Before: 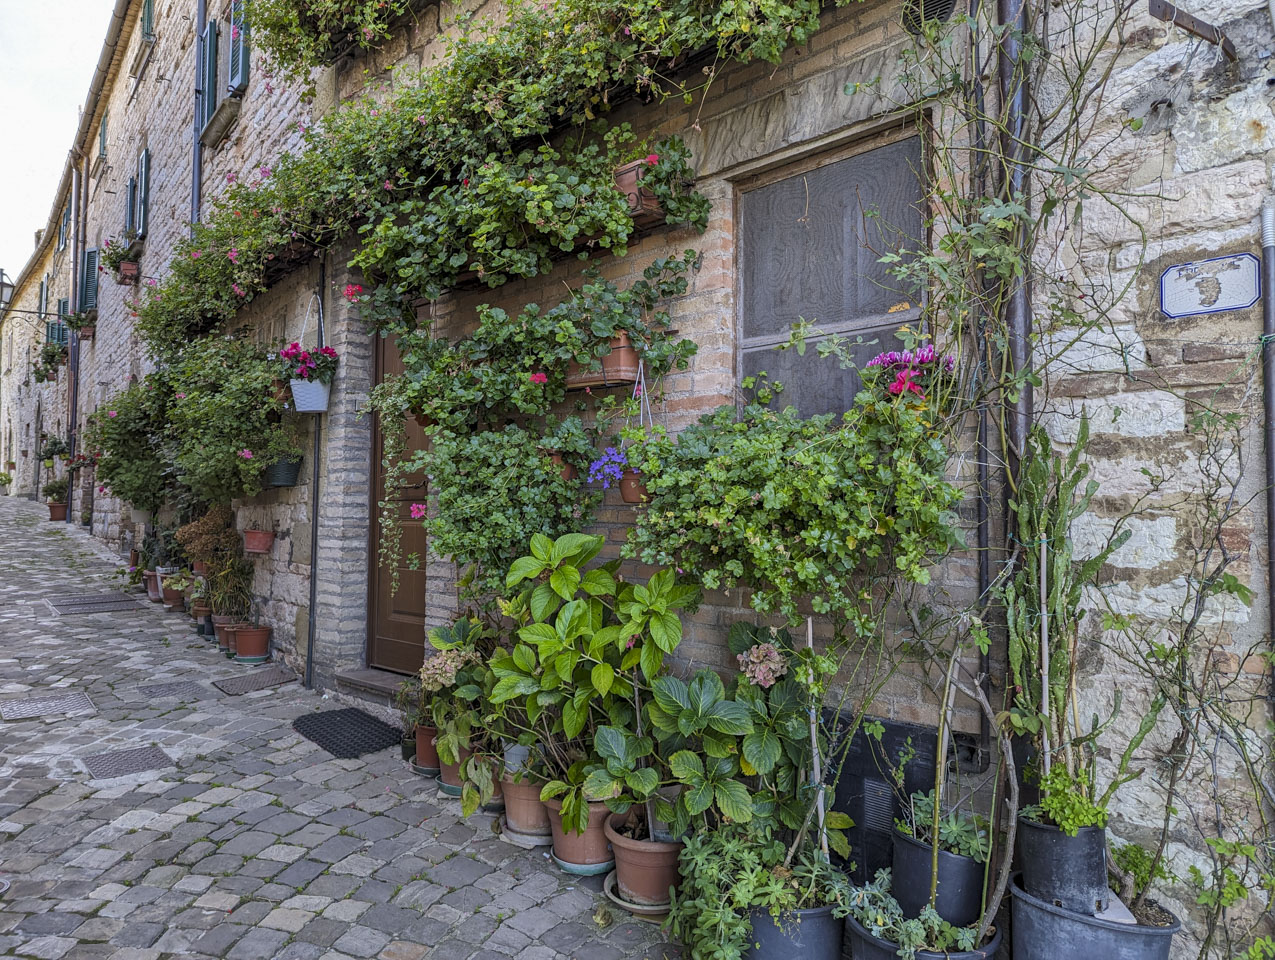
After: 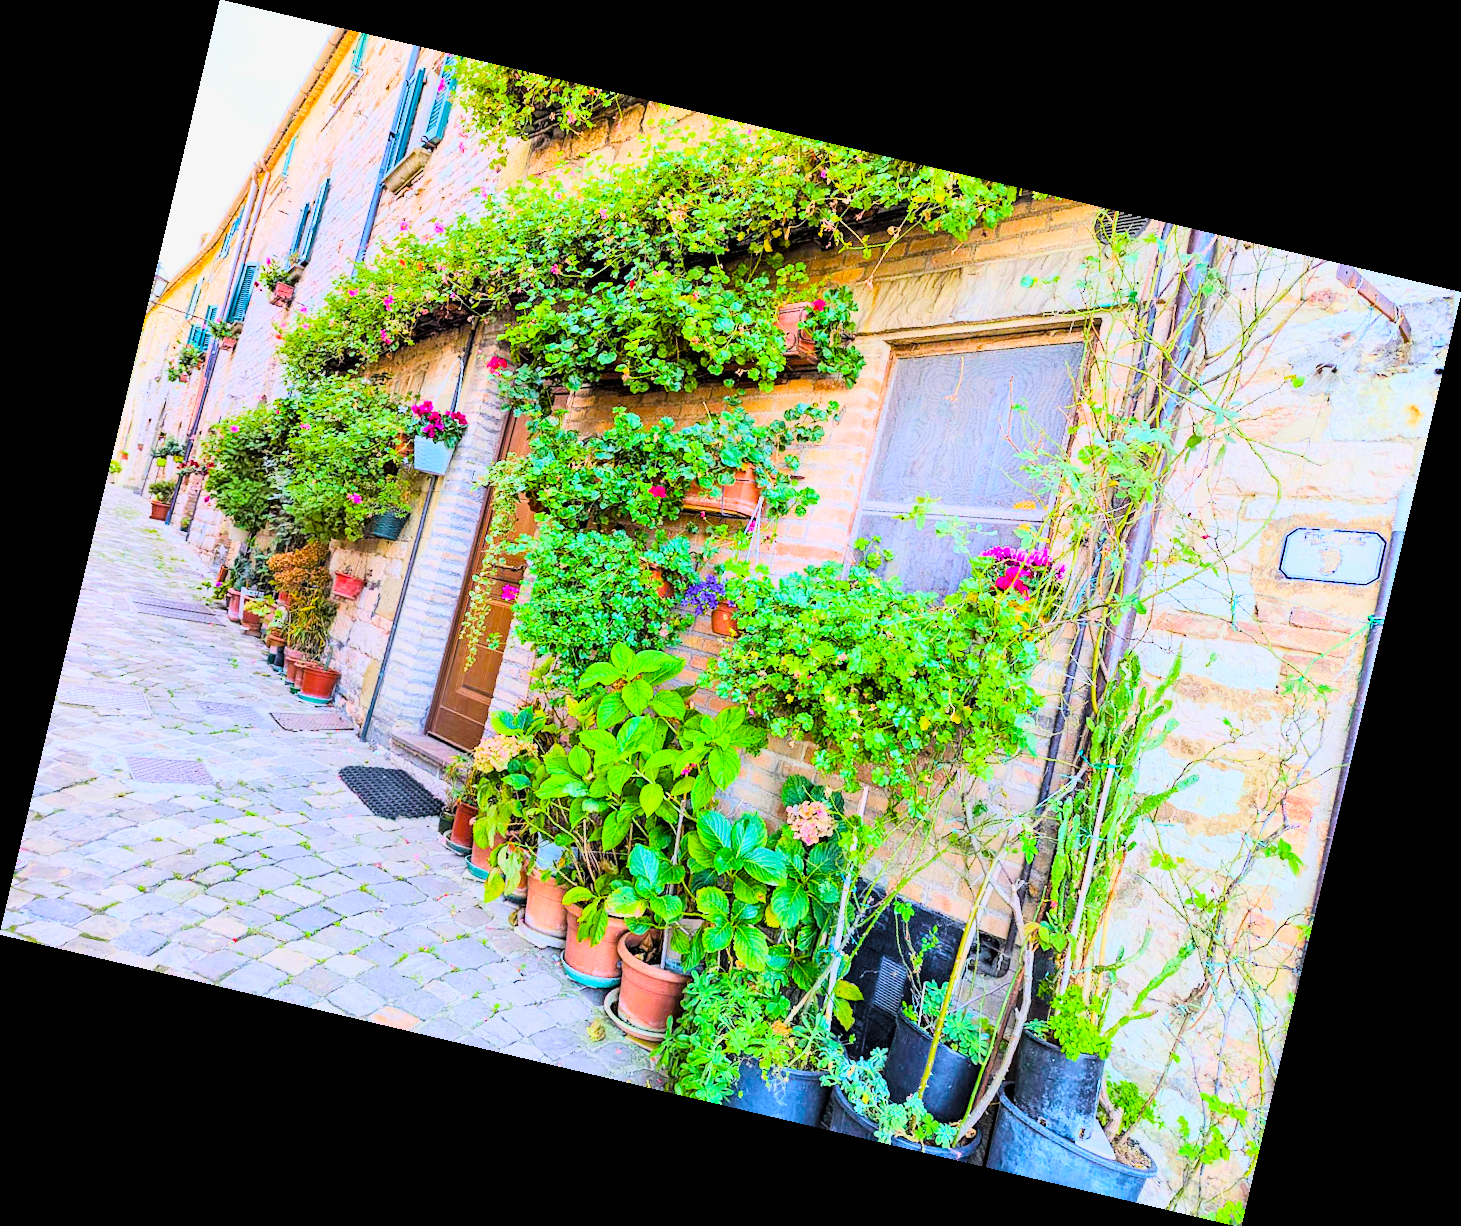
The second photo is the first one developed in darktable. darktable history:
tone curve: curves: ch0 [(0, 0) (0.16, 0.055) (0.506, 0.762) (1, 1.024)], color space Lab, linked channels, preserve colors none
filmic rgb: black relative exposure -14 EV, white relative exposure 8 EV, threshold 3 EV, hardness 3.74, latitude 50%, contrast 0.5, color science v5 (2021), contrast in shadows safe, contrast in highlights safe, enable highlight reconstruction true
exposure: black level correction 0, exposure 1.3 EV, compensate exposure bias true, compensate highlight preservation false
tone equalizer: on, module defaults
rotate and perspective: rotation 13.27°, automatic cropping off
color balance rgb: linear chroma grading › global chroma 9%, perceptual saturation grading › global saturation 36%, perceptual saturation grading › shadows 35%, perceptual brilliance grading › global brilliance 15%, perceptual brilliance grading › shadows -35%, global vibrance 15%
